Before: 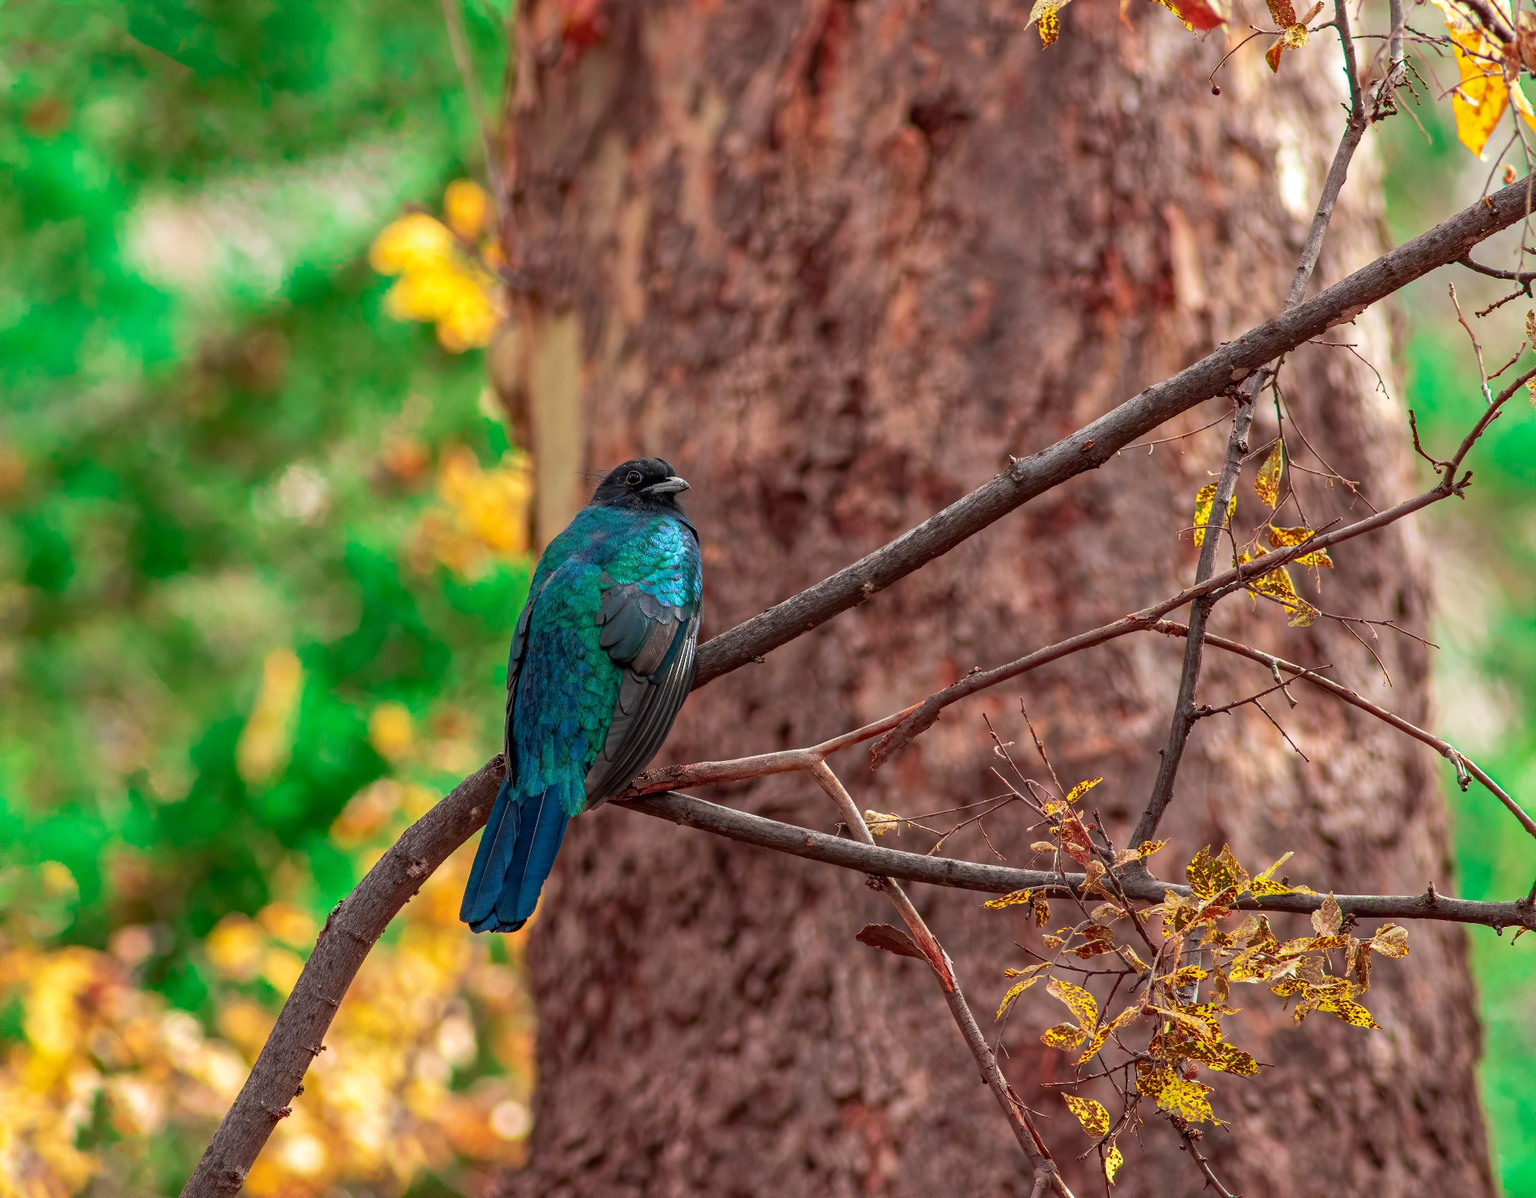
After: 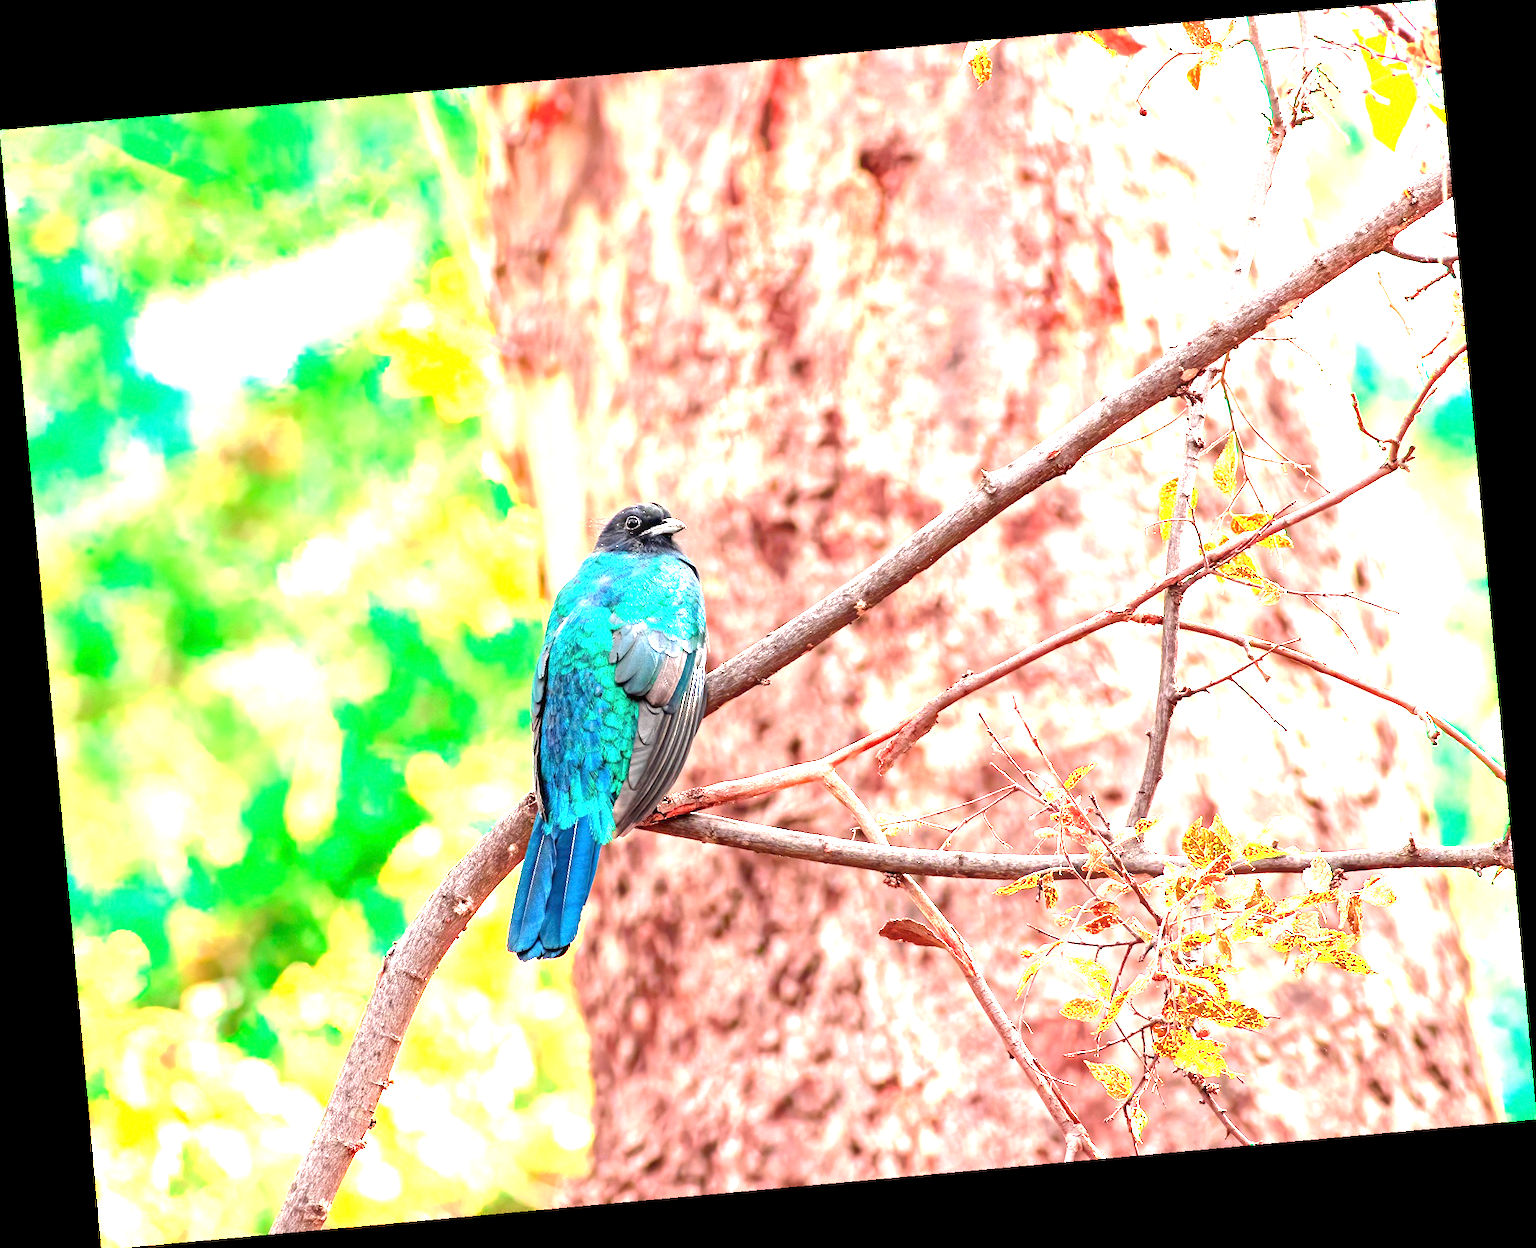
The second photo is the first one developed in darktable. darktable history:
rotate and perspective: rotation -5.2°, automatic cropping off
exposure: exposure 3 EV, compensate highlight preservation false
